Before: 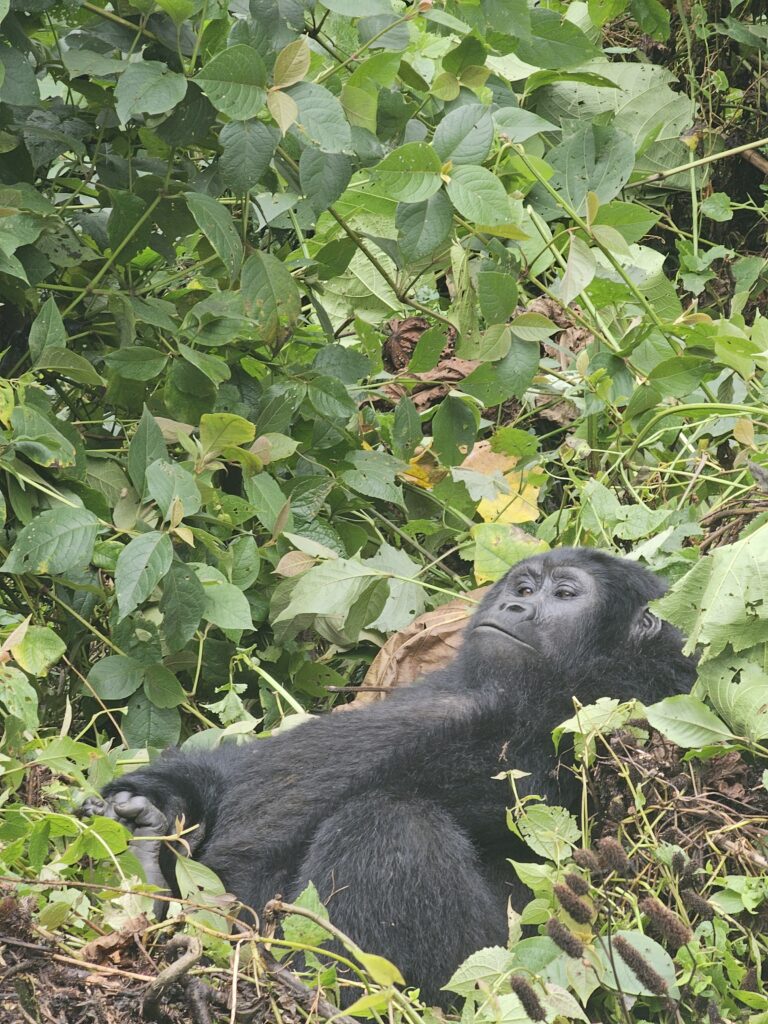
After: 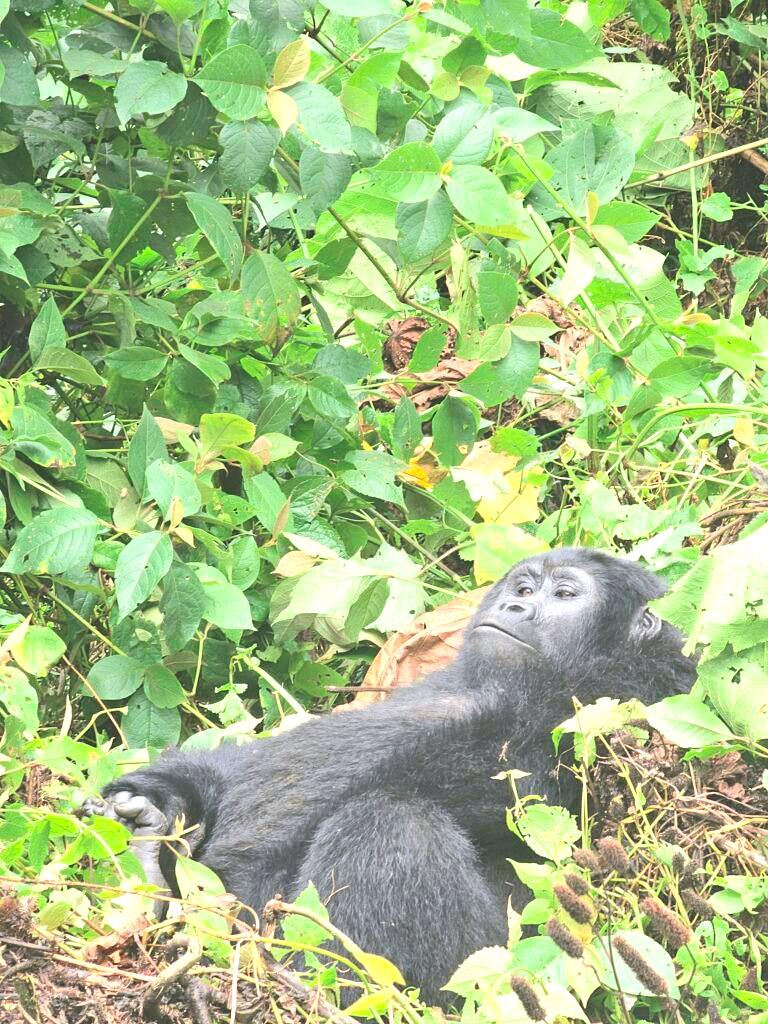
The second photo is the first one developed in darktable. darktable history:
tone curve: curves: ch0 [(0, 0.018) (0.061, 0.041) (0.205, 0.191) (0.289, 0.292) (0.39, 0.424) (0.493, 0.551) (0.666, 0.743) (0.795, 0.841) (1, 0.998)]; ch1 [(0, 0) (0.385, 0.343) (0.439, 0.415) (0.494, 0.498) (0.501, 0.501) (0.51, 0.509) (0.548, 0.563) (0.586, 0.61) (0.684, 0.658) (0.783, 0.804) (1, 1)]; ch2 [(0, 0) (0.304, 0.31) (0.403, 0.399) (0.441, 0.428) (0.47, 0.469) (0.498, 0.496) (0.524, 0.538) (0.566, 0.579) (0.648, 0.665) (0.697, 0.699) (1, 1)], color space Lab, independent channels, preserve colors none
exposure: black level correction -0.006, exposure 1 EV, compensate highlight preservation false
